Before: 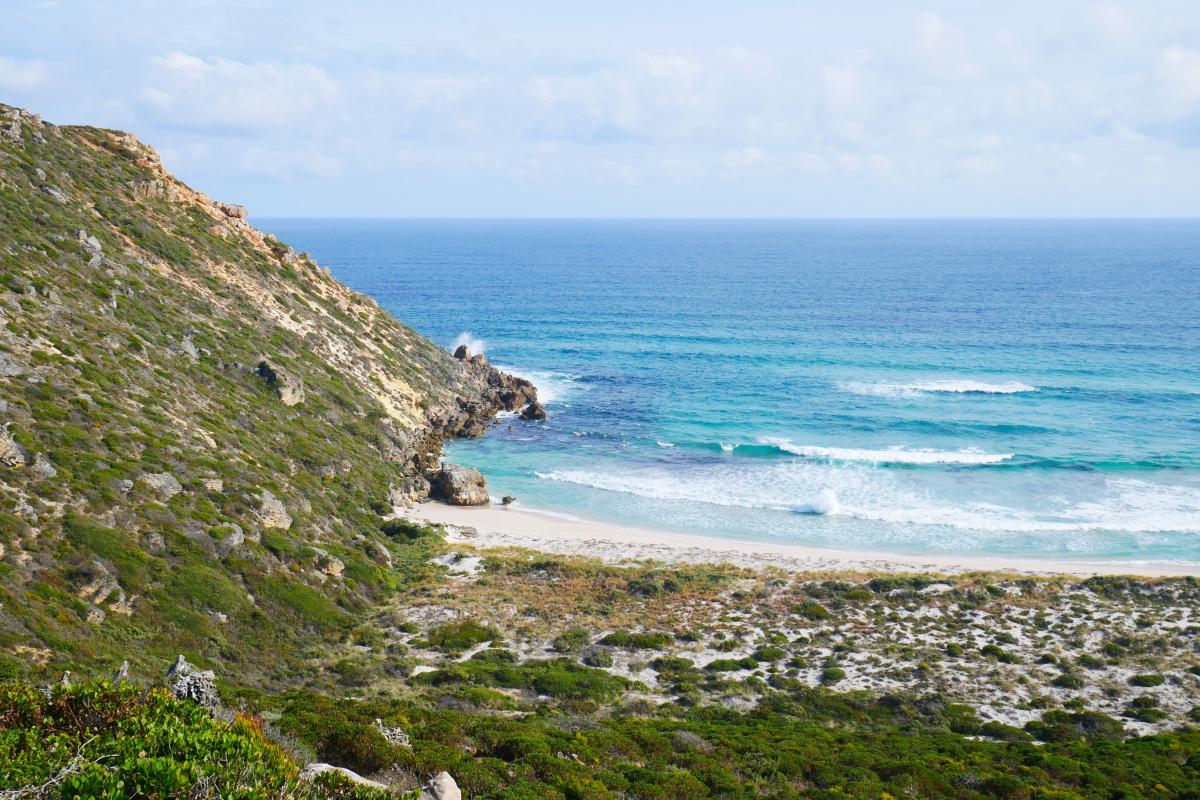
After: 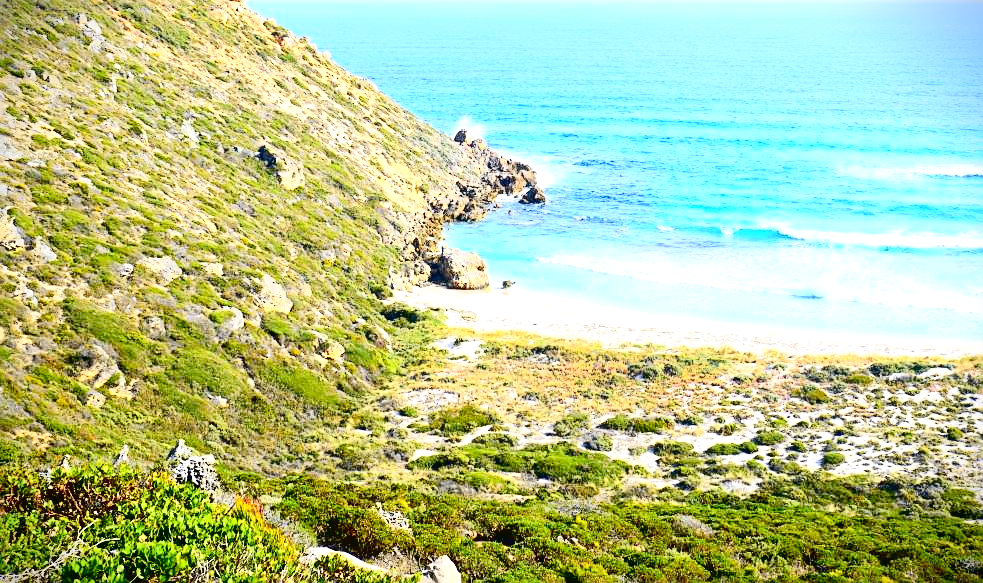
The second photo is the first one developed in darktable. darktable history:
tone curve: curves: ch0 [(0, 0.029) (0.071, 0.087) (0.223, 0.265) (0.447, 0.605) (0.654, 0.823) (0.861, 0.943) (1, 0.981)]; ch1 [(0, 0) (0.353, 0.344) (0.447, 0.449) (0.502, 0.501) (0.547, 0.54) (0.57, 0.582) (0.608, 0.608) (0.618, 0.631) (0.657, 0.699) (1, 1)]; ch2 [(0, 0) (0.34, 0.314) (0.456, 0.456) (0.5, 0.503) (0.528, 0.54) (0.557, 0.577) (0.589, 0.626) (1, 1)], color space Lab, independent channels
vignetting: fall-off start 88.66%, fall-off radius 43.12%, saturation -0.029, width/height ratio 1.154, dithering 8-bit output
exposure: black level correction 0.011, exposure 1.078 EV, compensate exposure bias true, compensate highlight preservation false
sharpen: on, module defaults
crop: top 27.042%, right 18.013%
